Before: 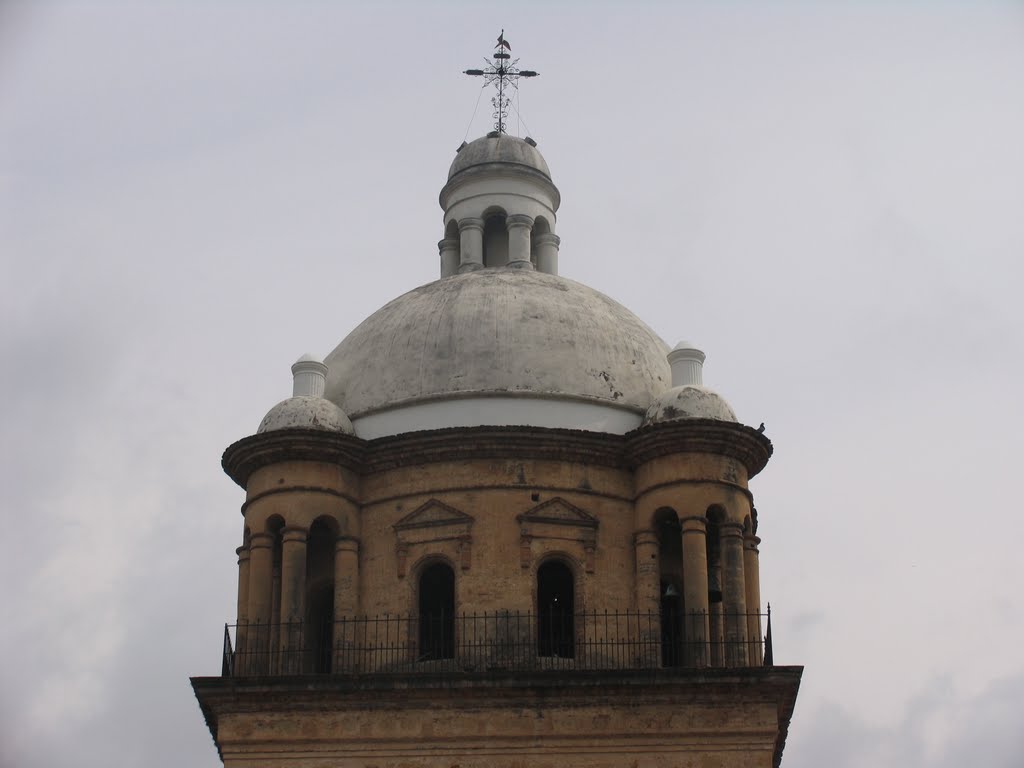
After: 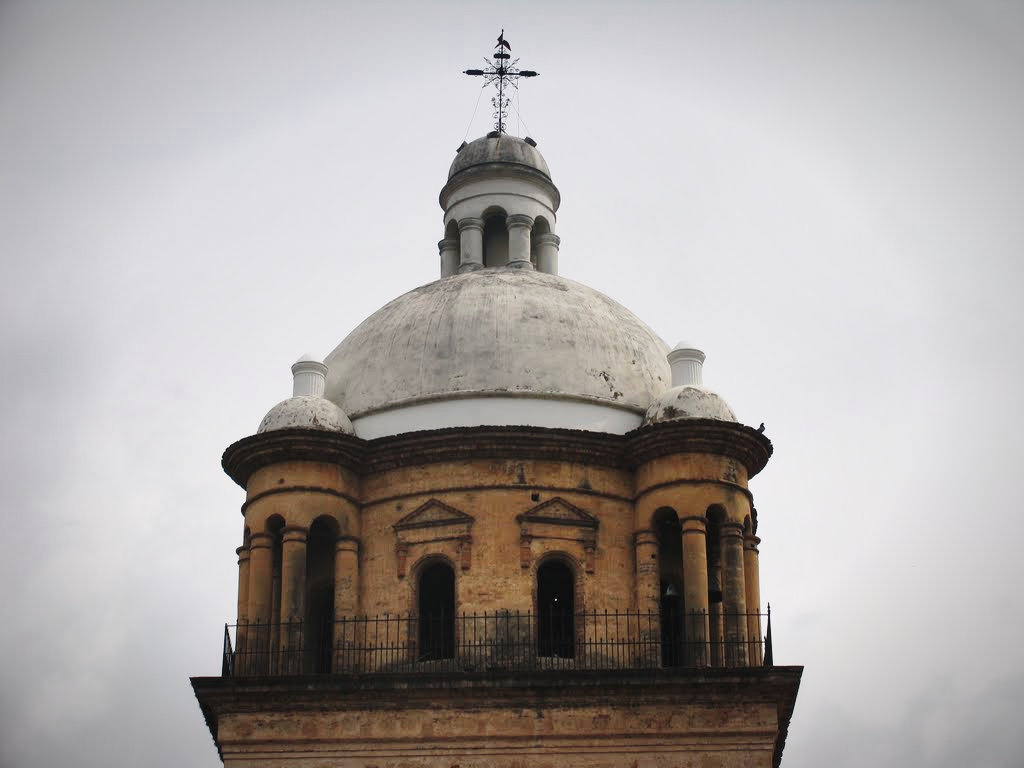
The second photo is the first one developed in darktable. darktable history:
shadows and highlights: soften with gaussian
base curve: curves: ch0 [(0, 0) (0.028, 0.03) (0.121, 0.232) (0.46, 0.748) (0.859, 0.968) (1, 1)], preserve colors none
vignetting: automatic ratio true
